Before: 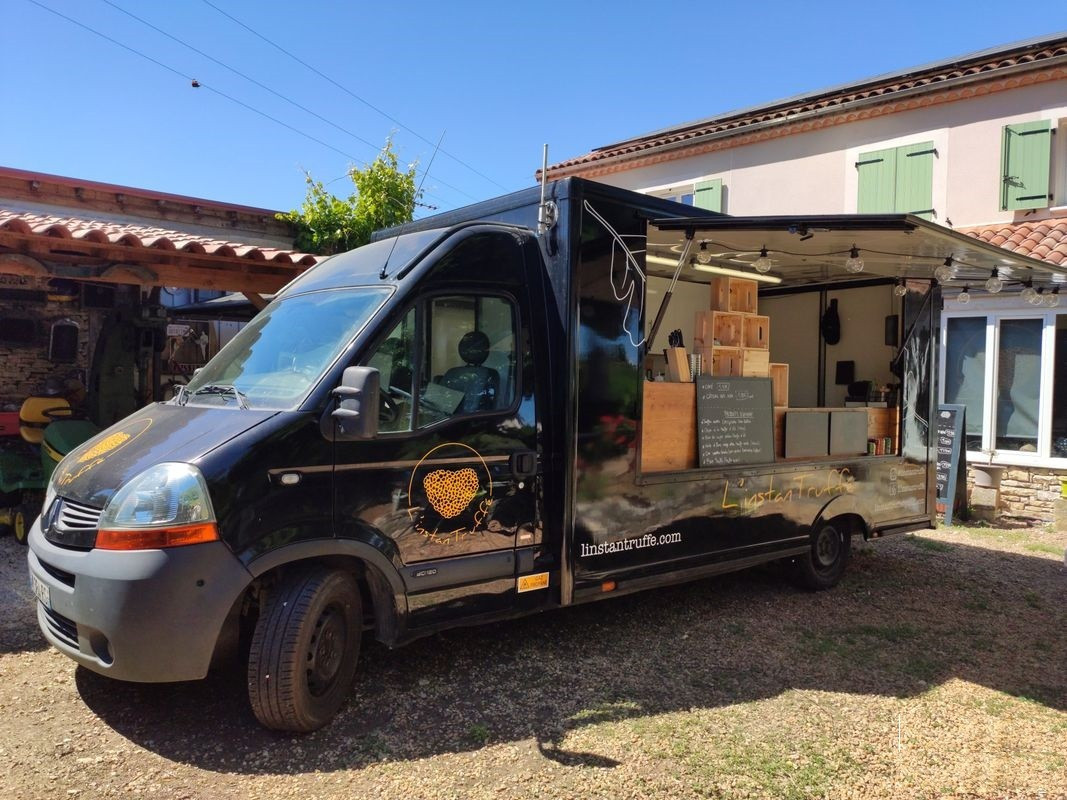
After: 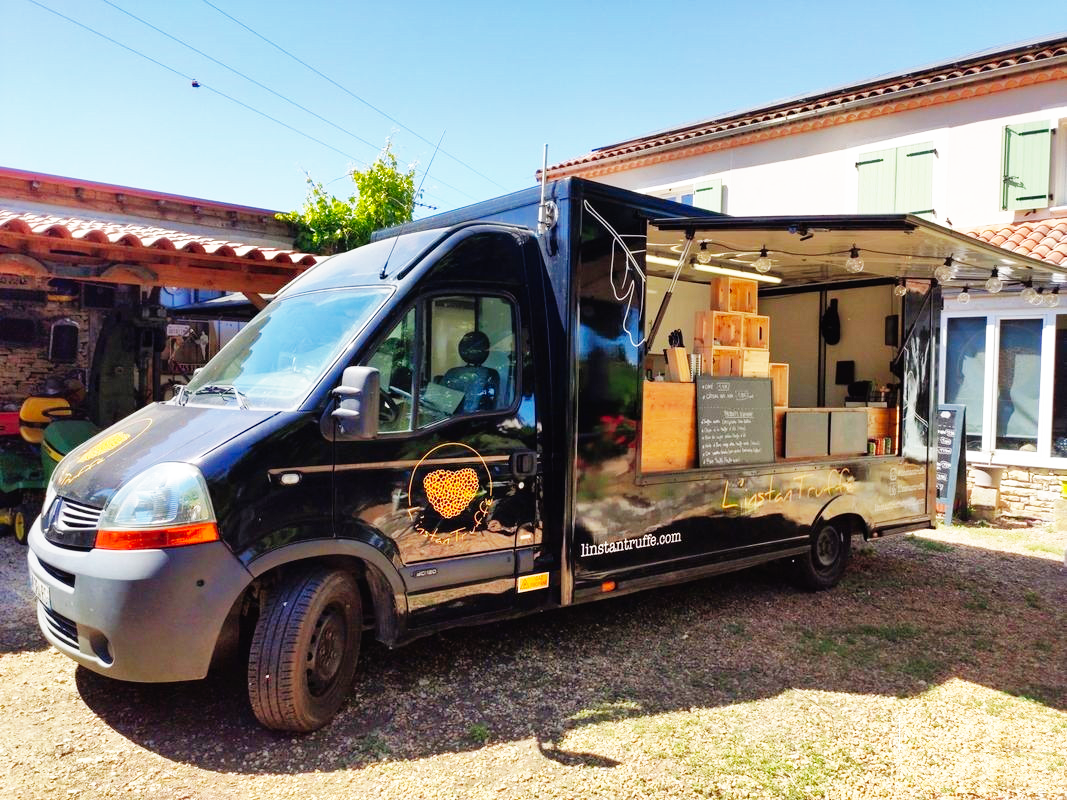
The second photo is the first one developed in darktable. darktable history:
base curve: curves: ch0 [(0, 0) (0.007, 0.004) (0.027, 0.03) (0.046, 0.07) (0.207, 0.54) (0.442, 0.872) (0.673, 0.972) (1, 1)], preserve colors none
shadows and highlights: on, module defaults
